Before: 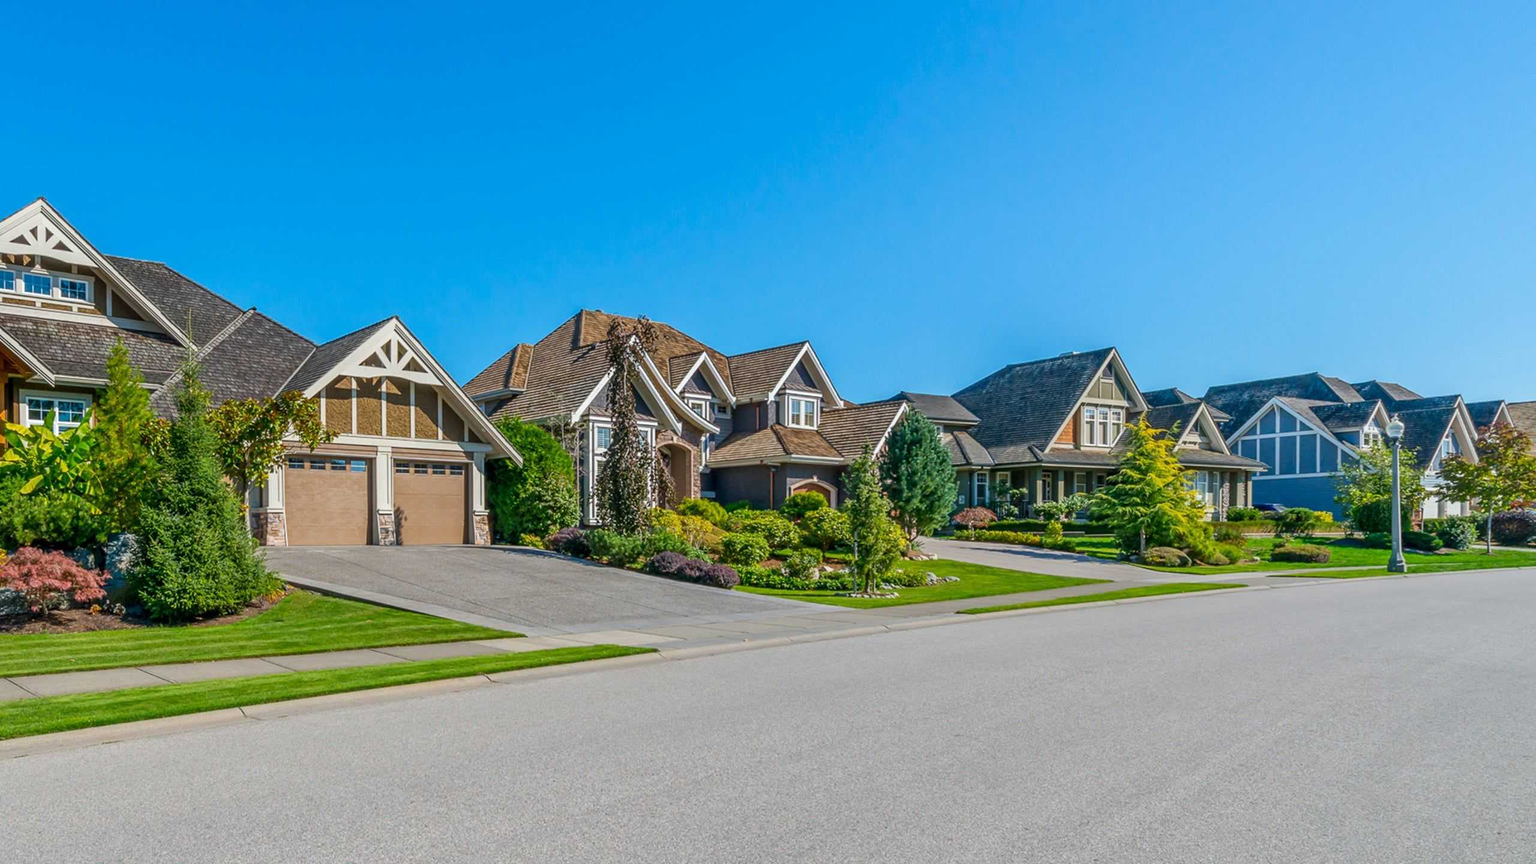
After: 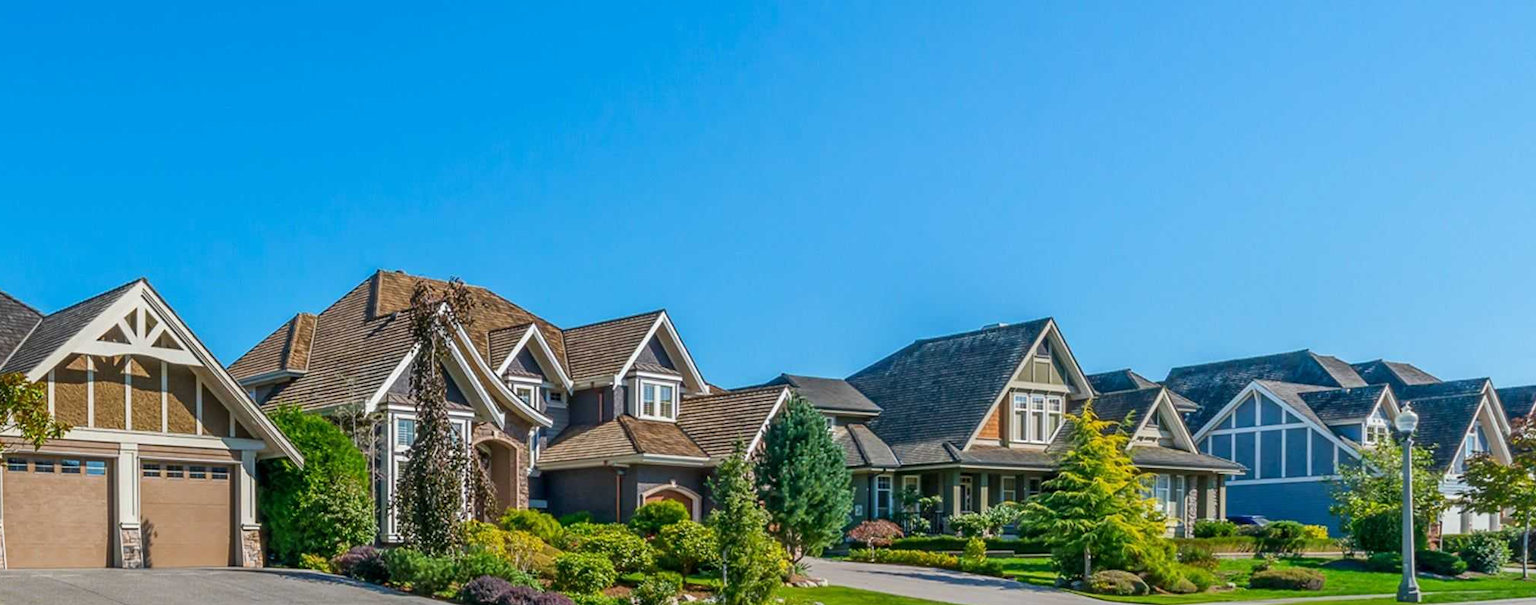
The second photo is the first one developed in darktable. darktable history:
crop: left 18.412%, top 11.125%, right 2.459%, bottom 33.419%
